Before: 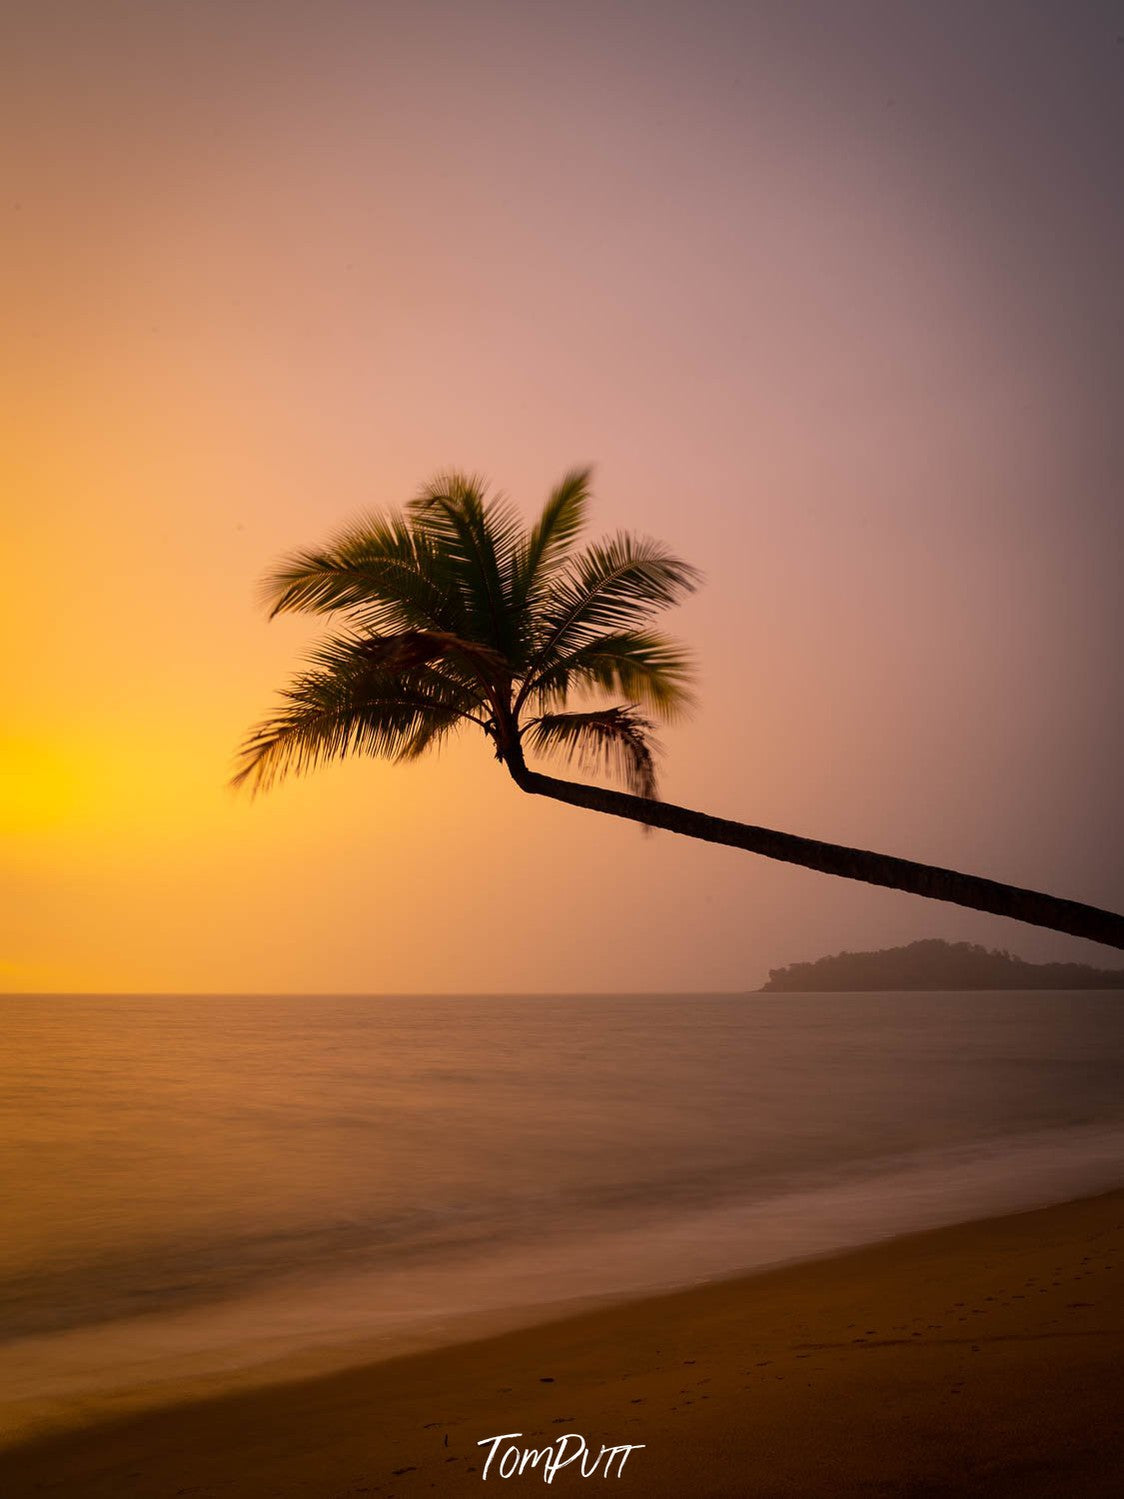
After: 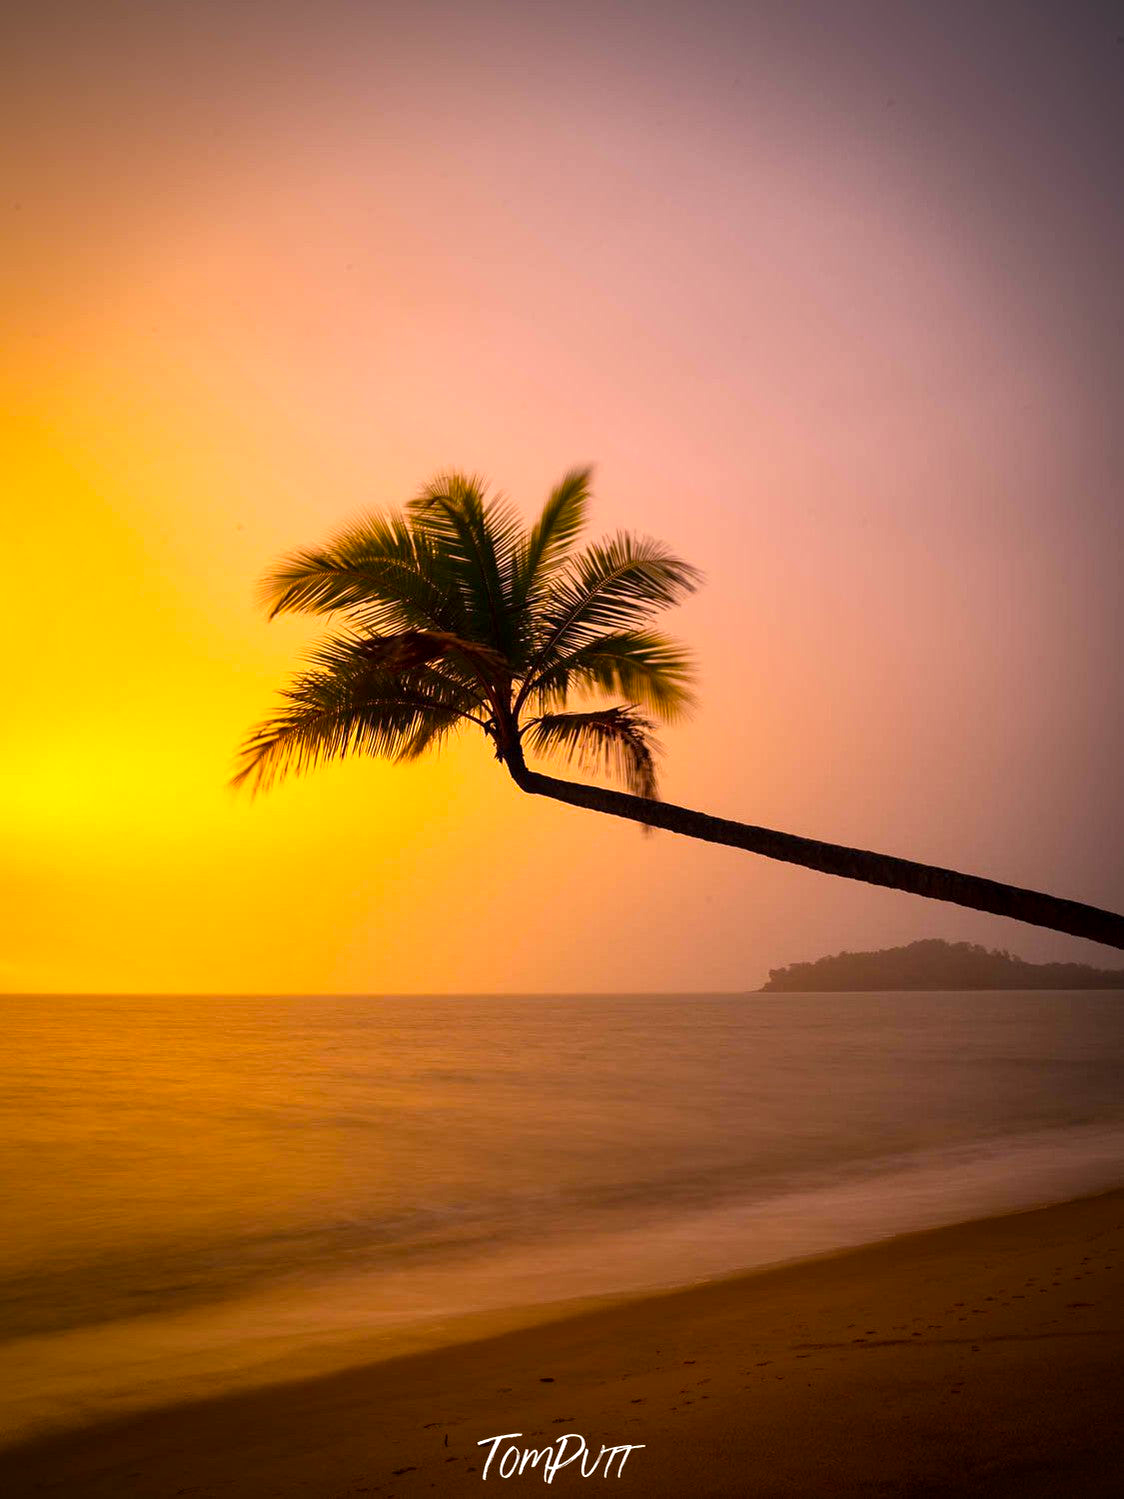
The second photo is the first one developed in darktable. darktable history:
local contrast: mode bilateral grid, contrast 20, coarseness 50, detail 120%, midtone range 0.2
vignetting: brightness -0.568, saturation 0, unbound false
exposure: black level correction 0, exposure 0.499 EV, compensate highlight preservation false
color balance rgb: perceptual saturation grading › global saturation 25.446%, global vibrance 20%
